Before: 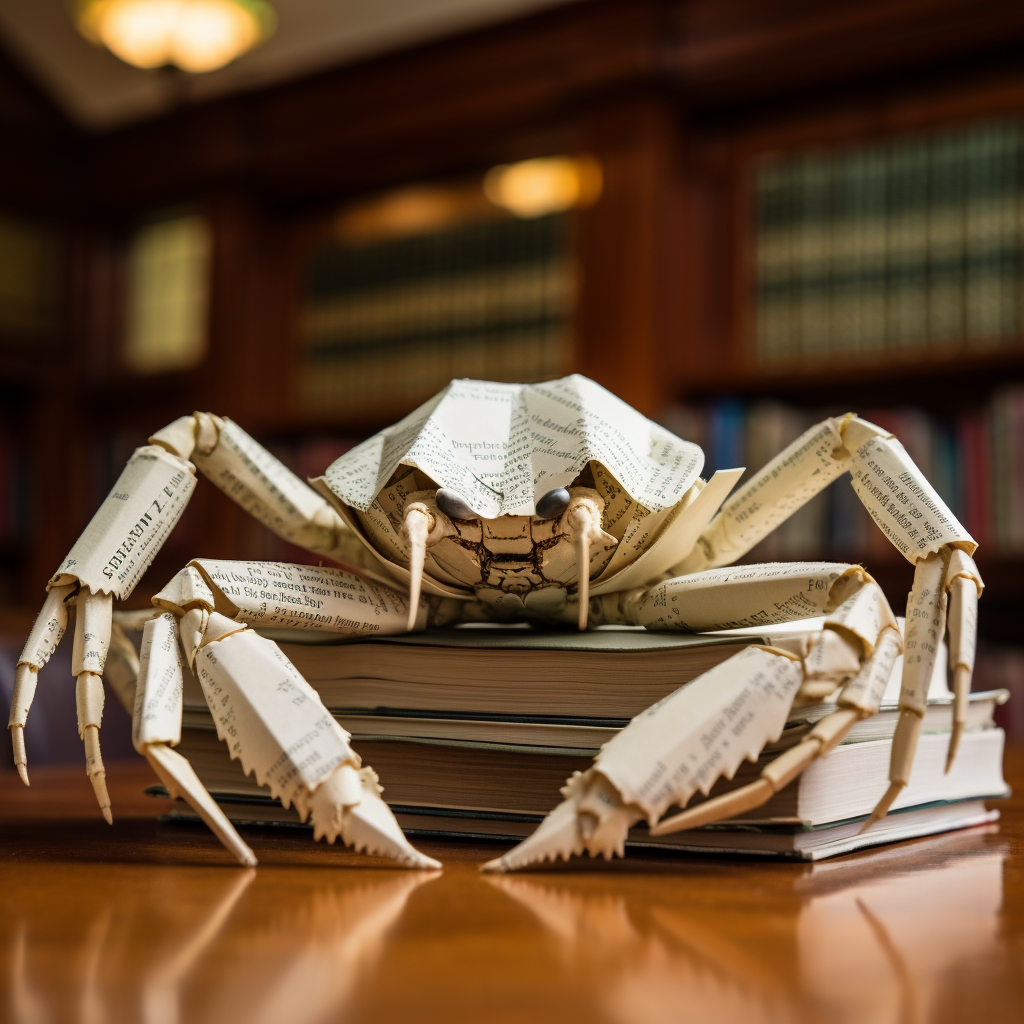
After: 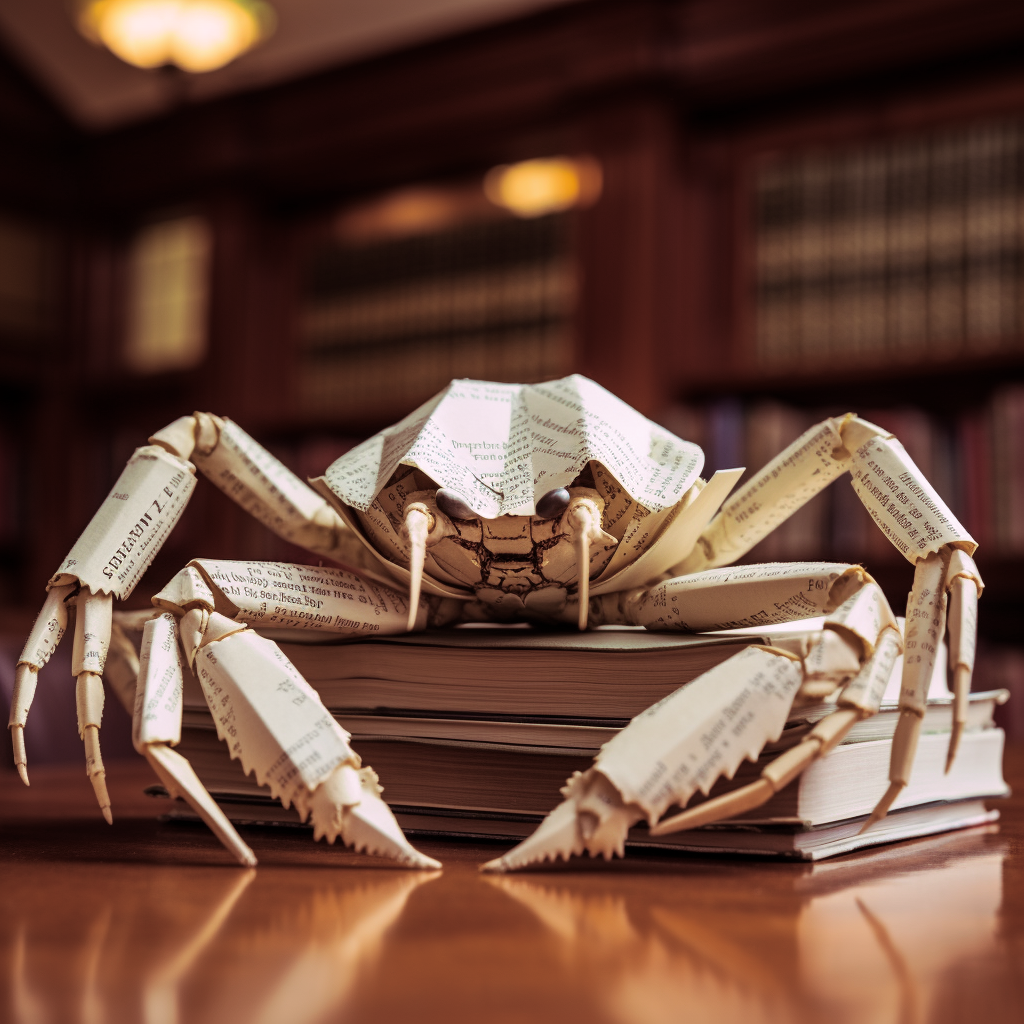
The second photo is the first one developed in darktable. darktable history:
split-toning: highlights › hue 298.8°, highlights › saturation 0.73, compress 41.76%
